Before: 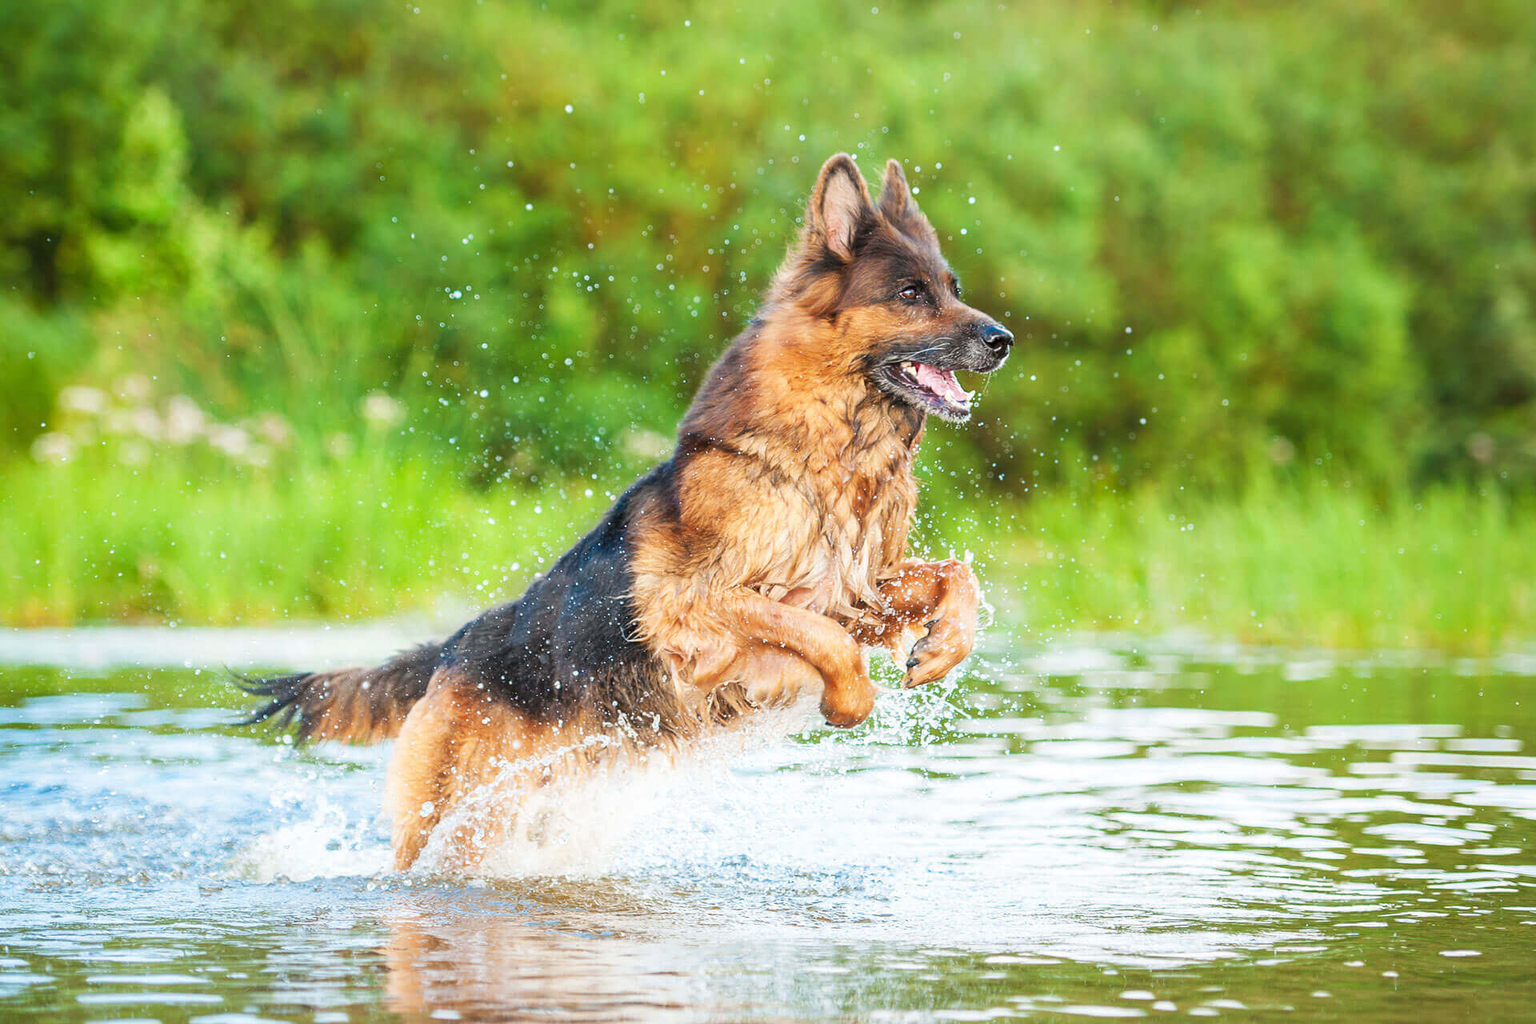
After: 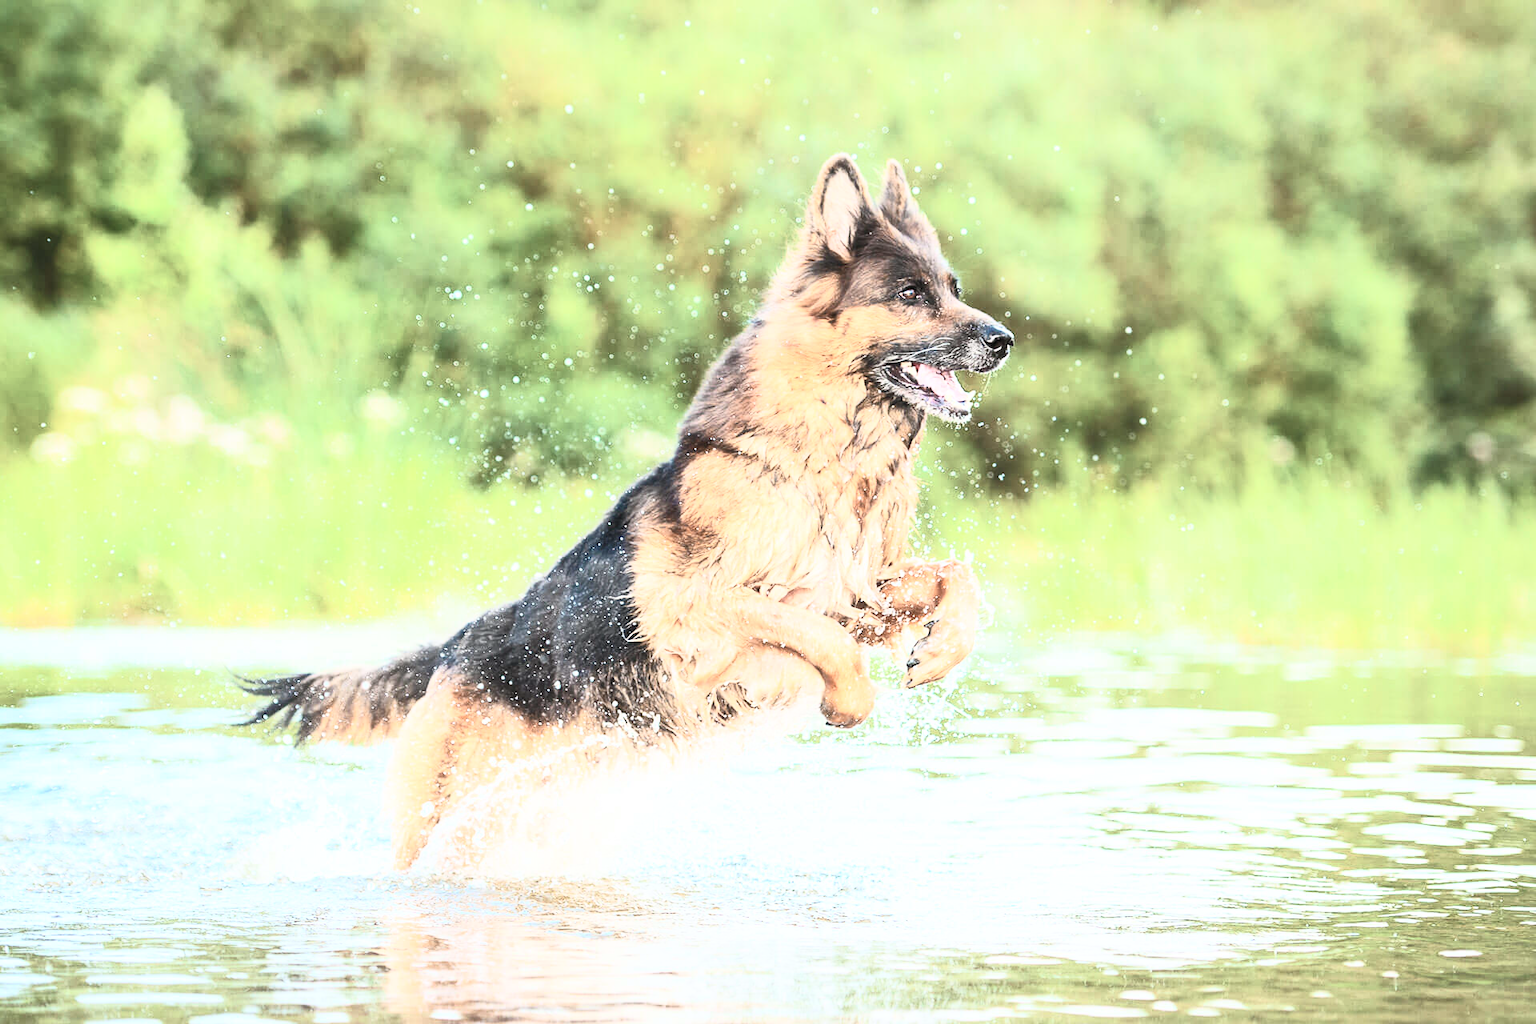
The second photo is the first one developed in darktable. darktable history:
contrast brightness saturation: contrast 0.561, brightness 0.57, saturation -0.336
